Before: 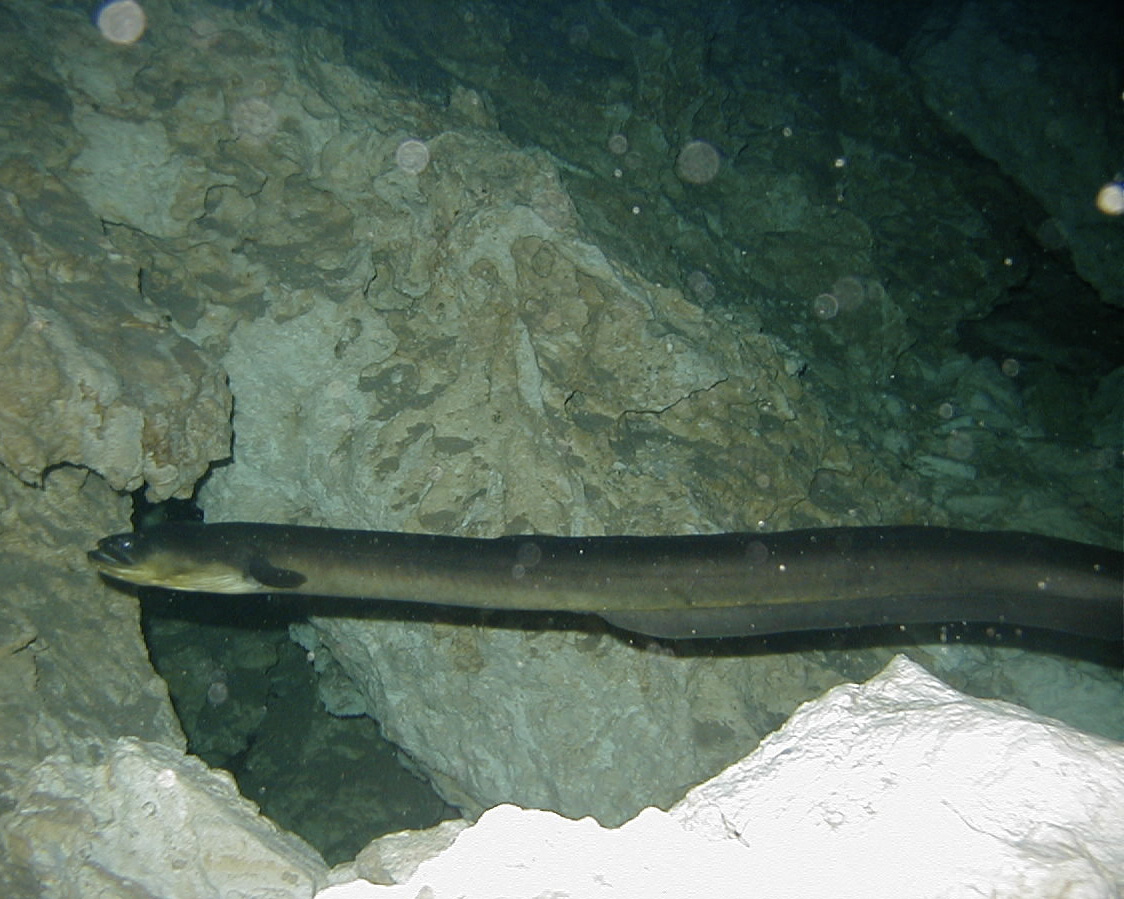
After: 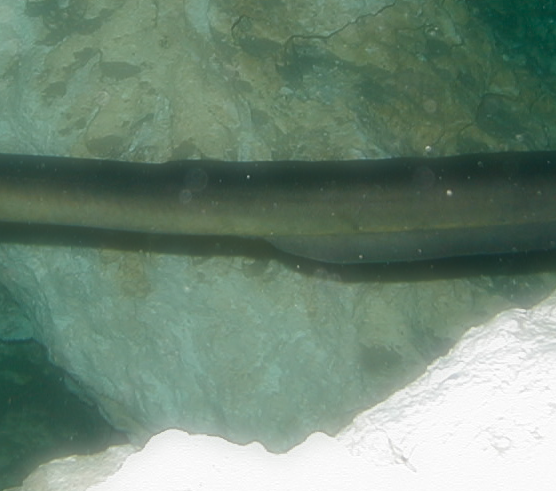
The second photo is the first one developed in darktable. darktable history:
crop: left 29.672%, top 41.786%, right 20.851%, bottom 3.487%
soften: on, module defaults
